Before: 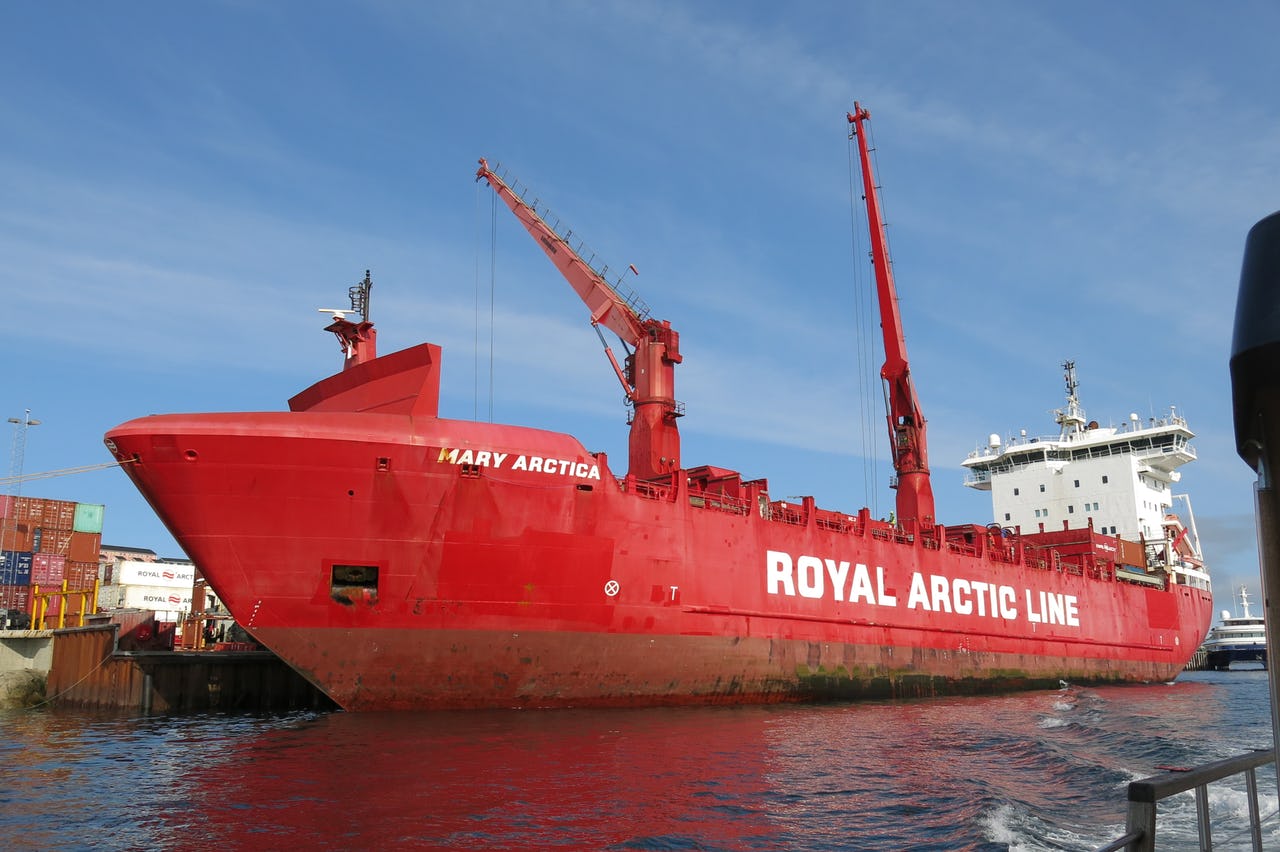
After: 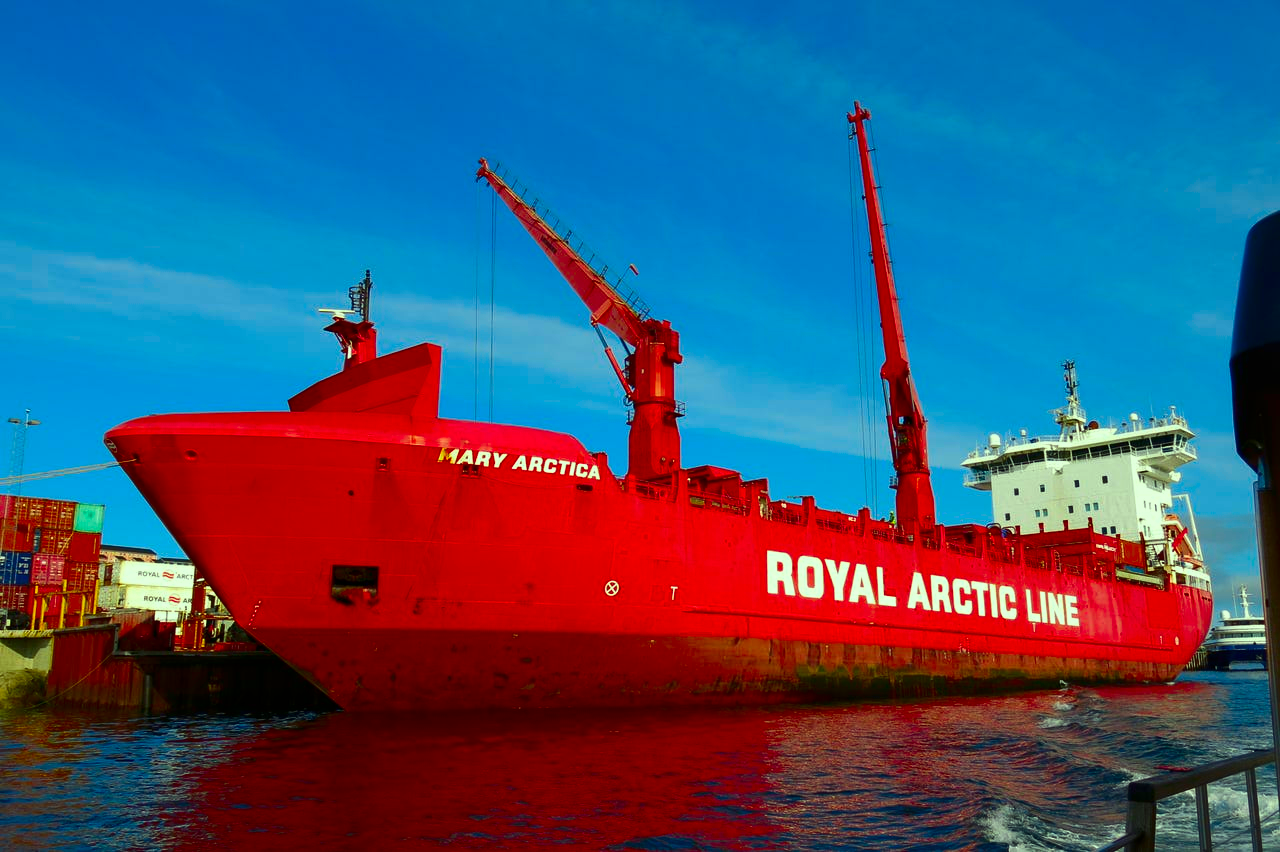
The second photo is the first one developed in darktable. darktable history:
color correction: highlights a* -11.09, highlights b* 9.89, saturation 1.72
contrast brightness saturation: contrast 0.127, brightness -0.233, saturation 0.14
